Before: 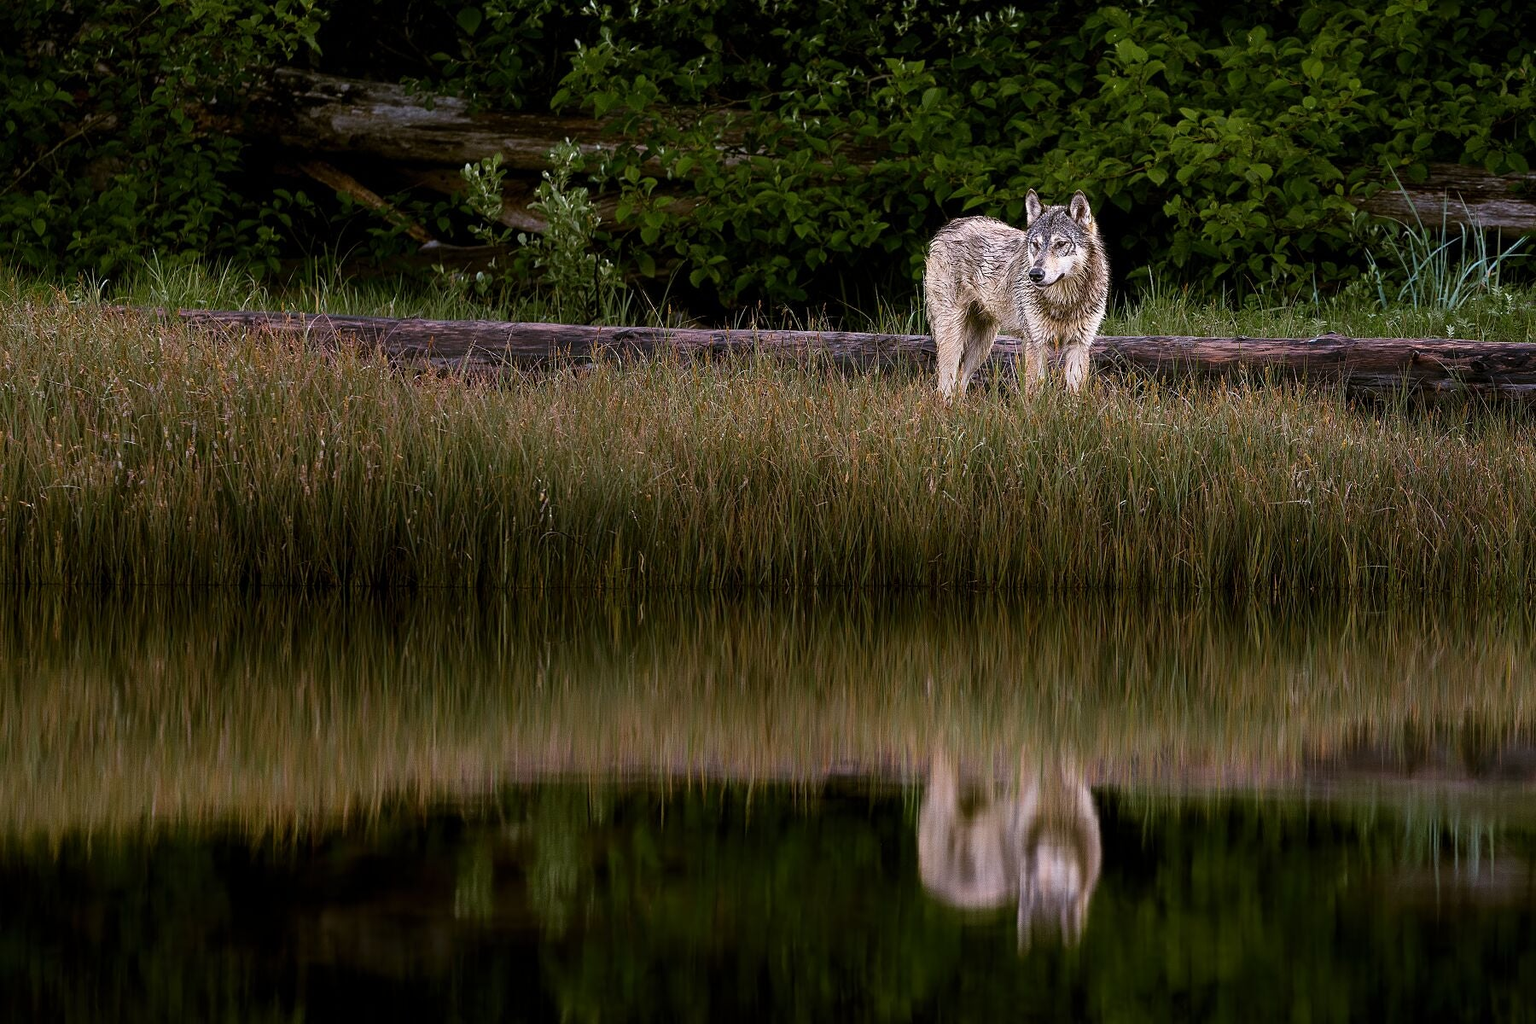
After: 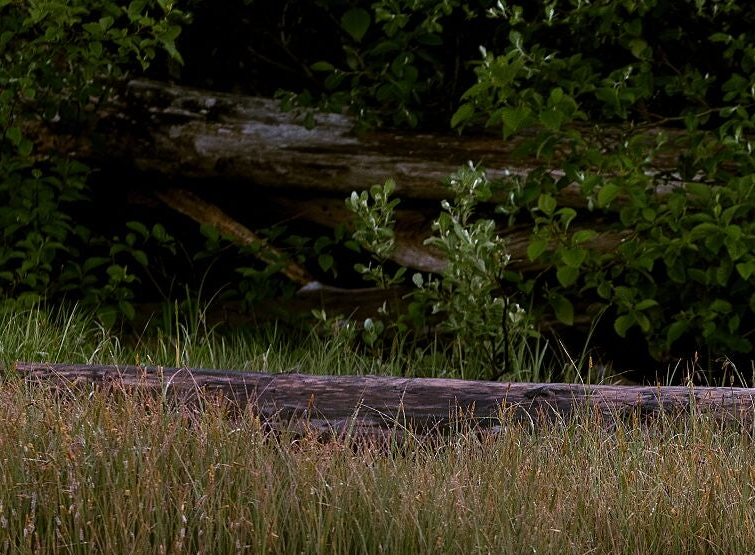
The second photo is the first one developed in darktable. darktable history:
crop and rotate: left 10.817%, top 0.062%, right 47.194%, bottom 53.626%
white balance: red 0.988, blue 1.017
